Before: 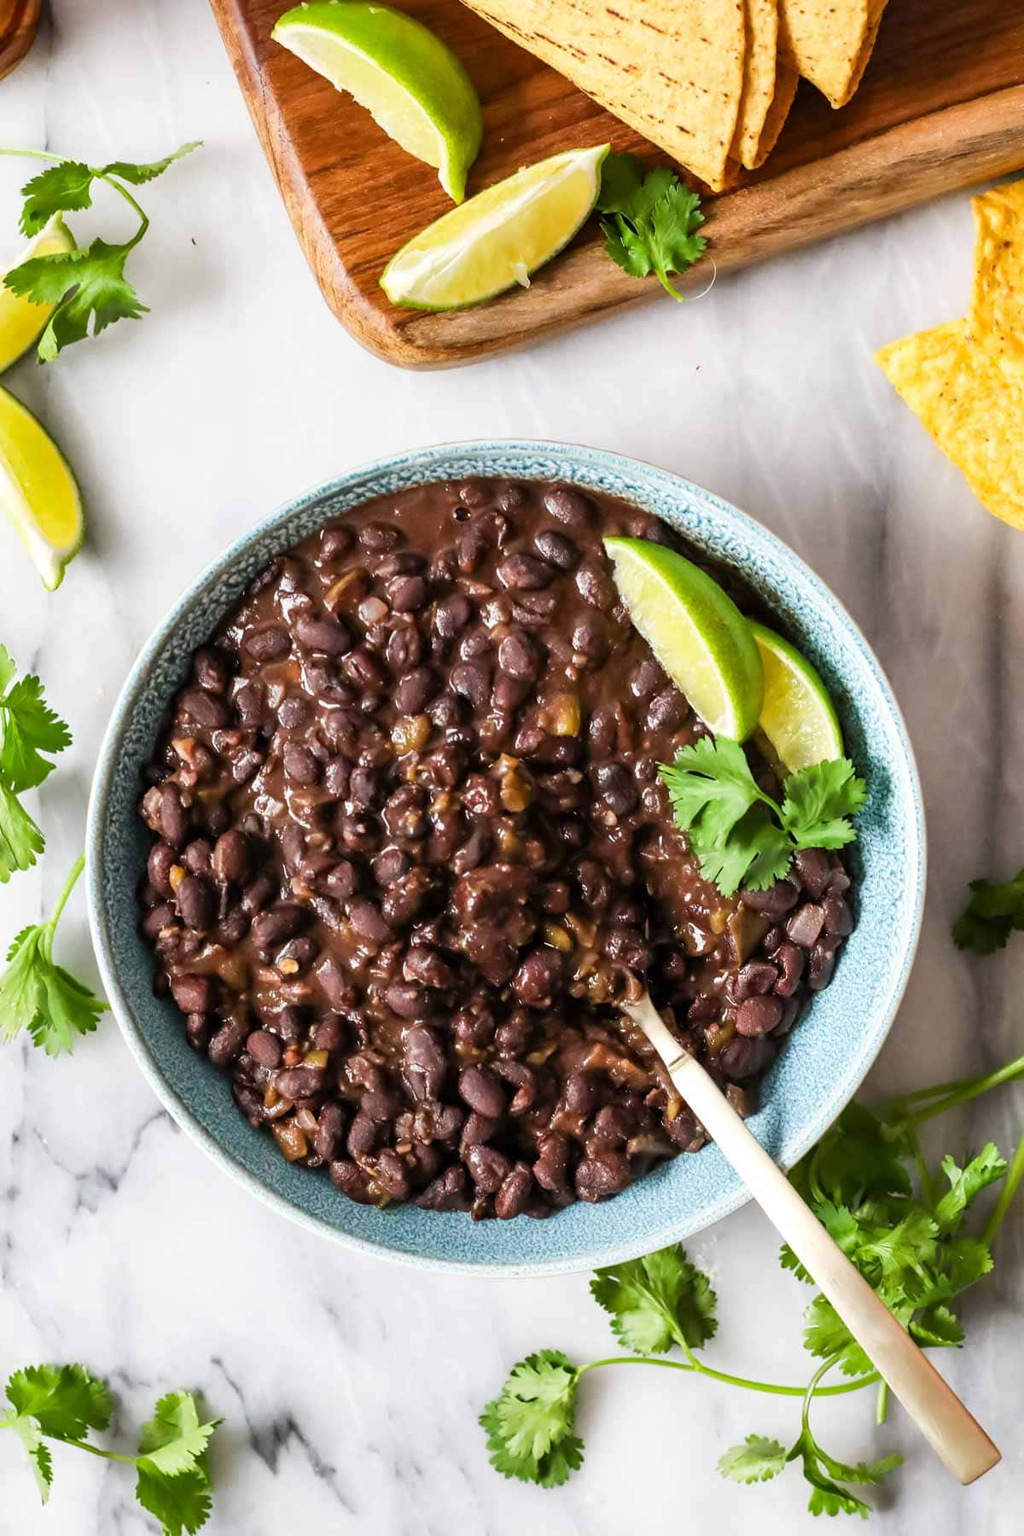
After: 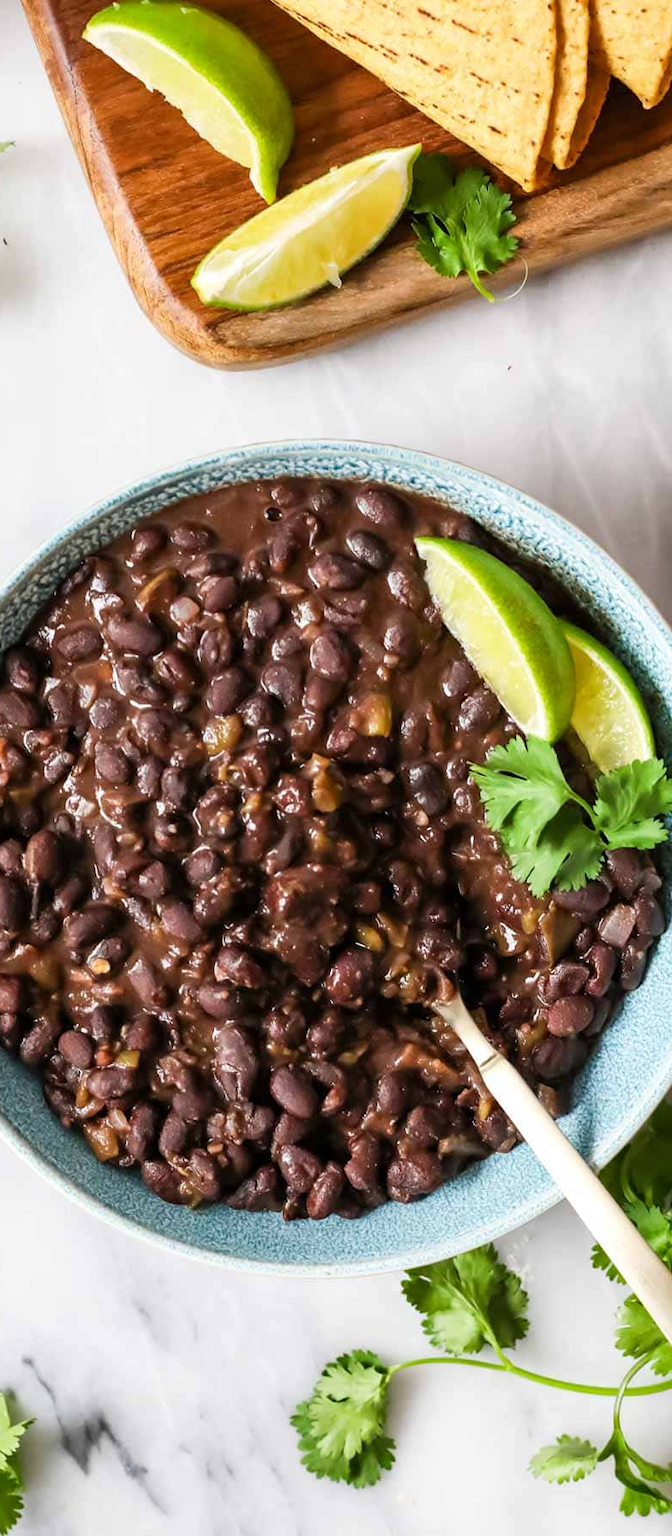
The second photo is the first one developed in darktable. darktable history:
crop and rotate: left 18.434%, right 15.824%
